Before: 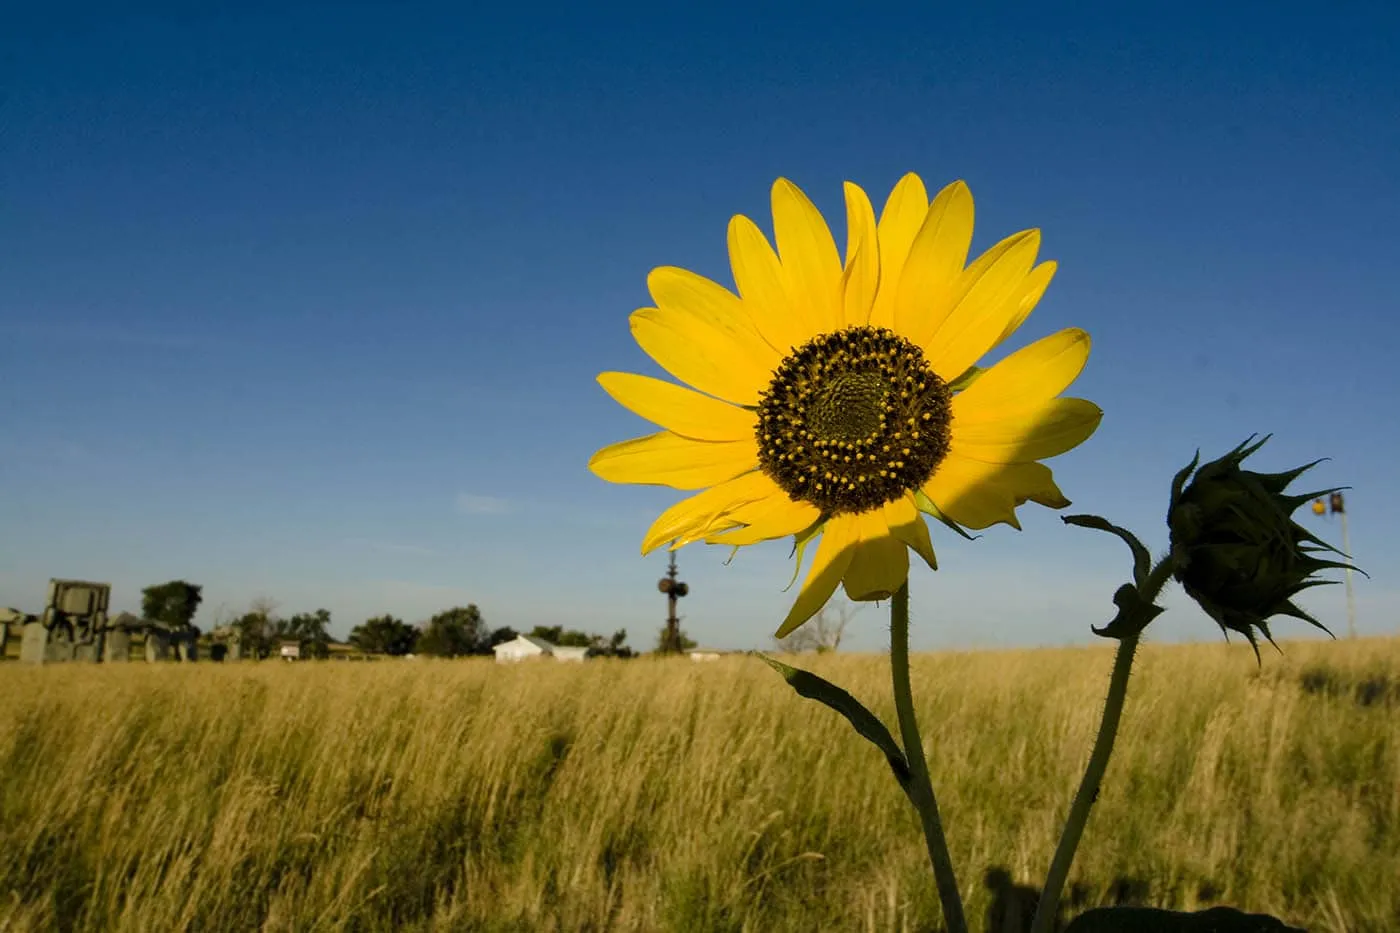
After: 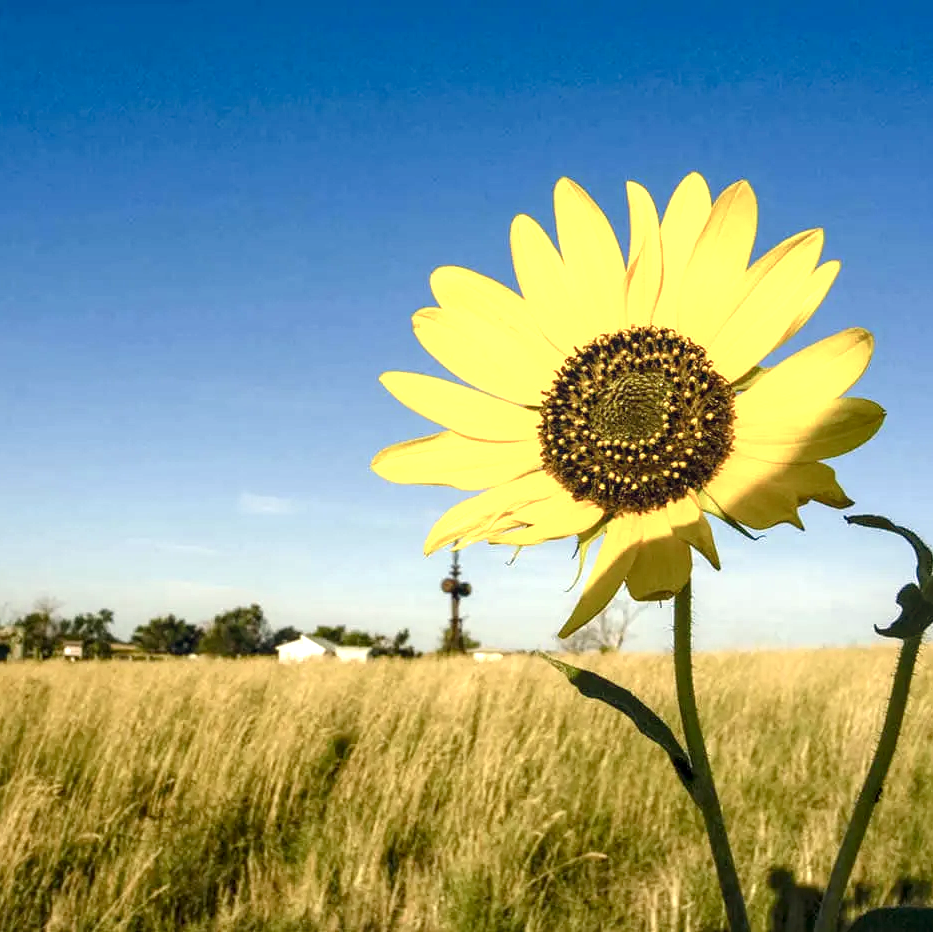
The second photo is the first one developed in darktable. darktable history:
color correction: highlights a* 0.314, highlights b* 2.71, shadows a* -1.02, shadows b* -4.35
local contrast: detail 130%
color balance rgb: perceptual saturation grading › global saturation 0.201%, perceptual saturation grading › highlights -19.893%, perceptual saturation grading › shadows 19.086%
exposure: black level correction 0, exposure 1.1 EV, compensate highlight preservation false
crop and rotate: left 15.51%, right 17.789%
